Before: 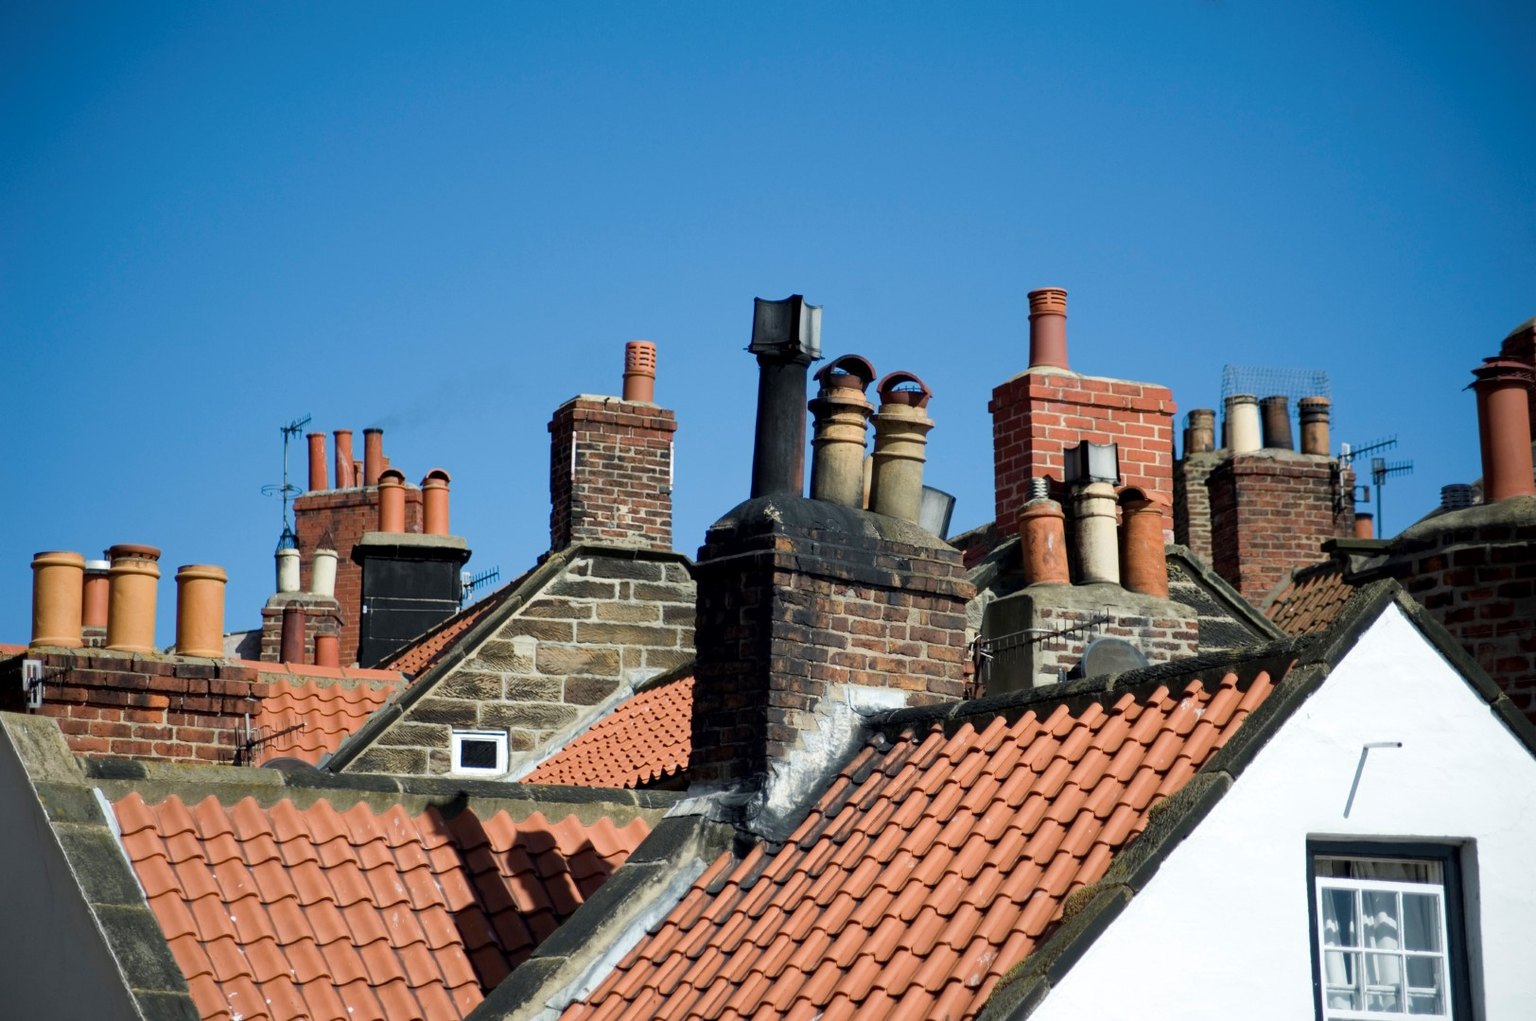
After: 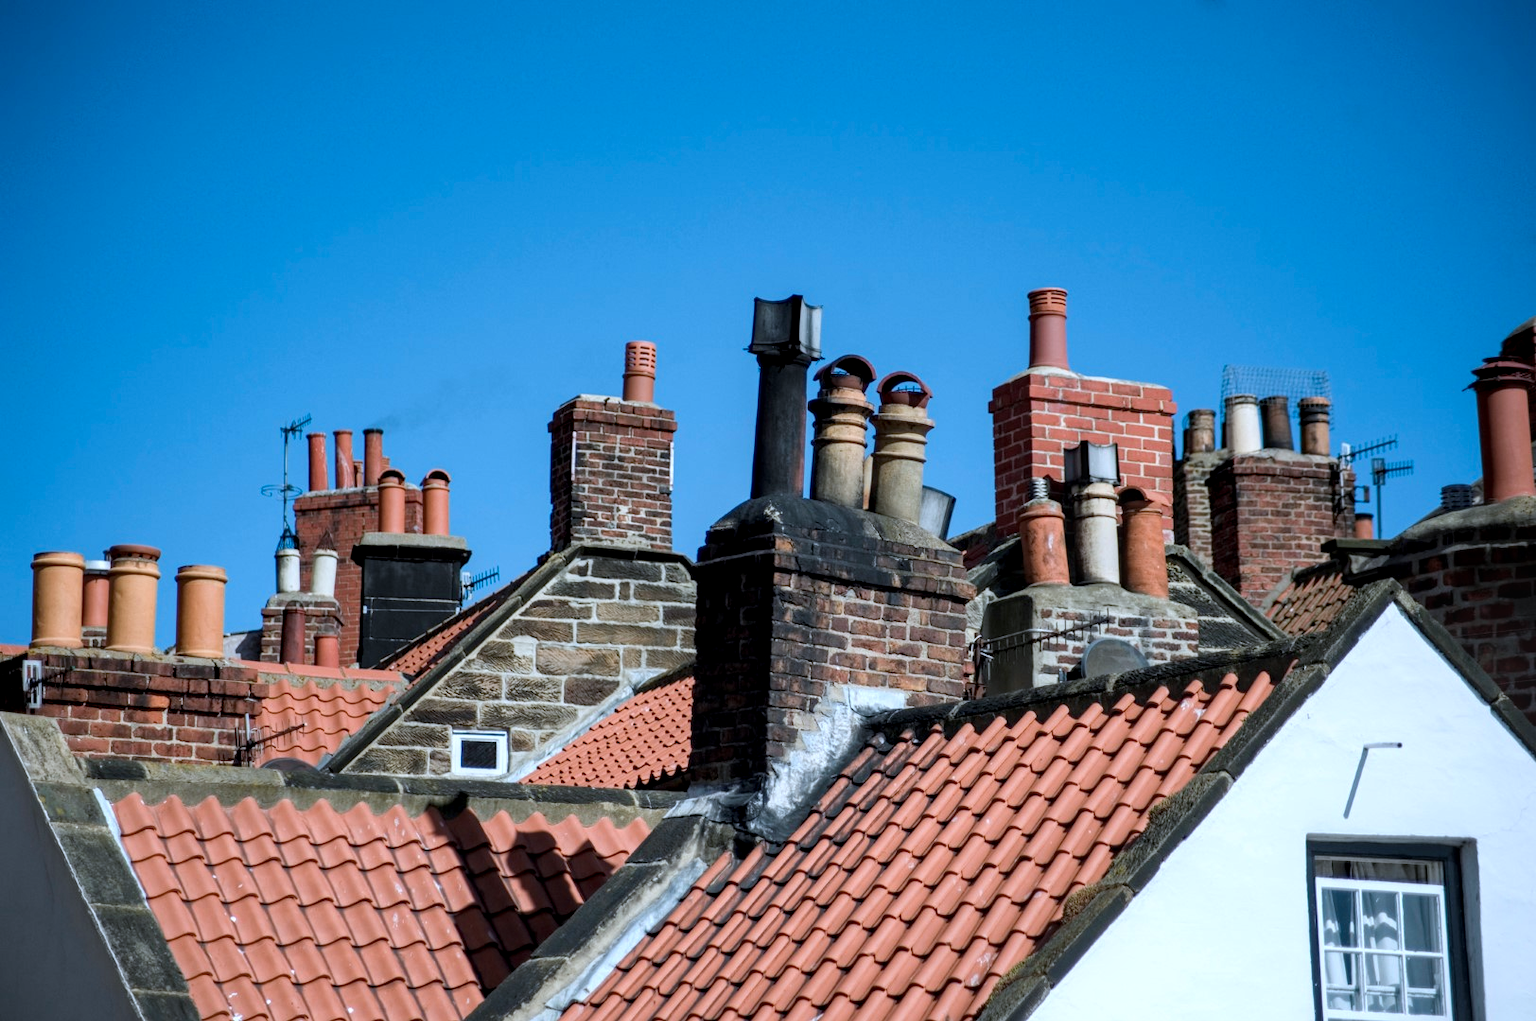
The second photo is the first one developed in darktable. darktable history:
color correction: highlights a* -1.87, highlights b* -18.23
local contrast: detail 130%
